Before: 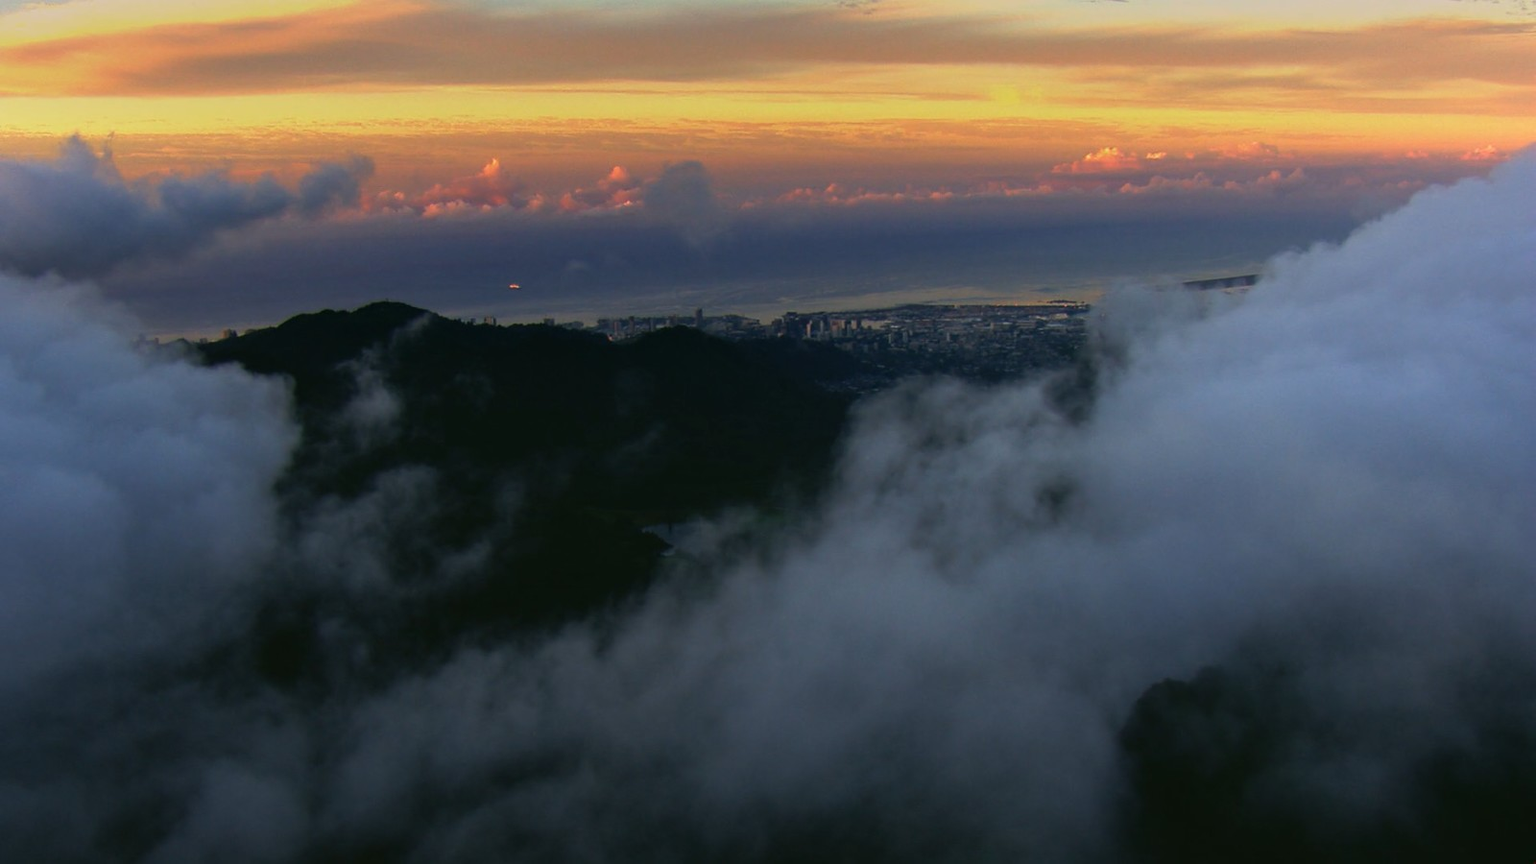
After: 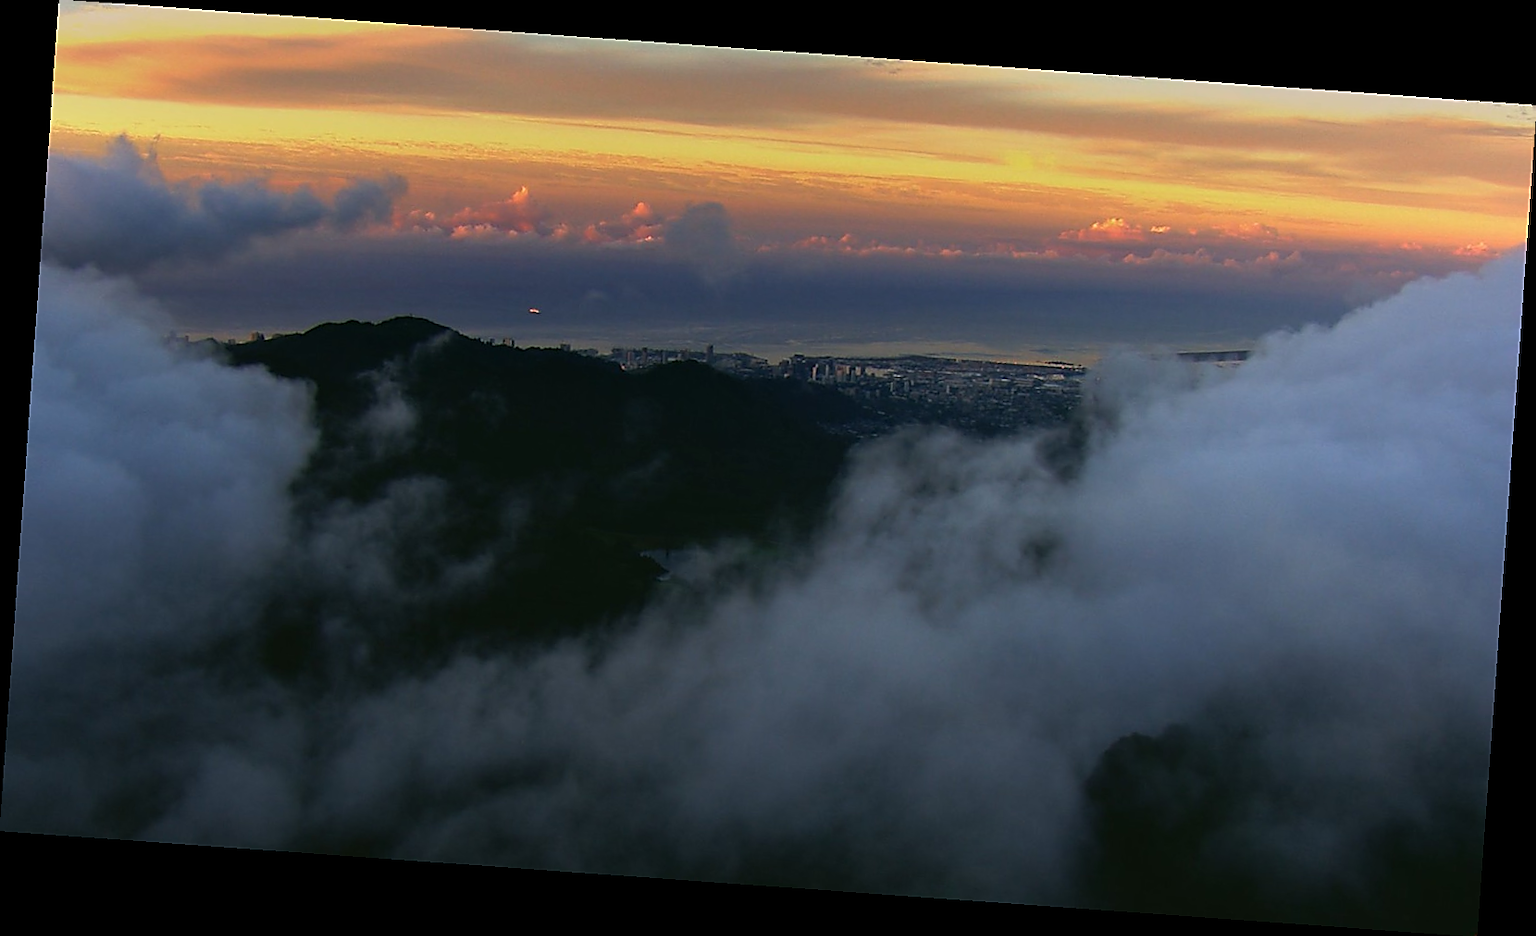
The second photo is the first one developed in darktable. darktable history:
rotate and perspective: rotation 4.1°, automatic cropping off
sharpen: radius 1.4, amount 1.25, threshold 0.7
